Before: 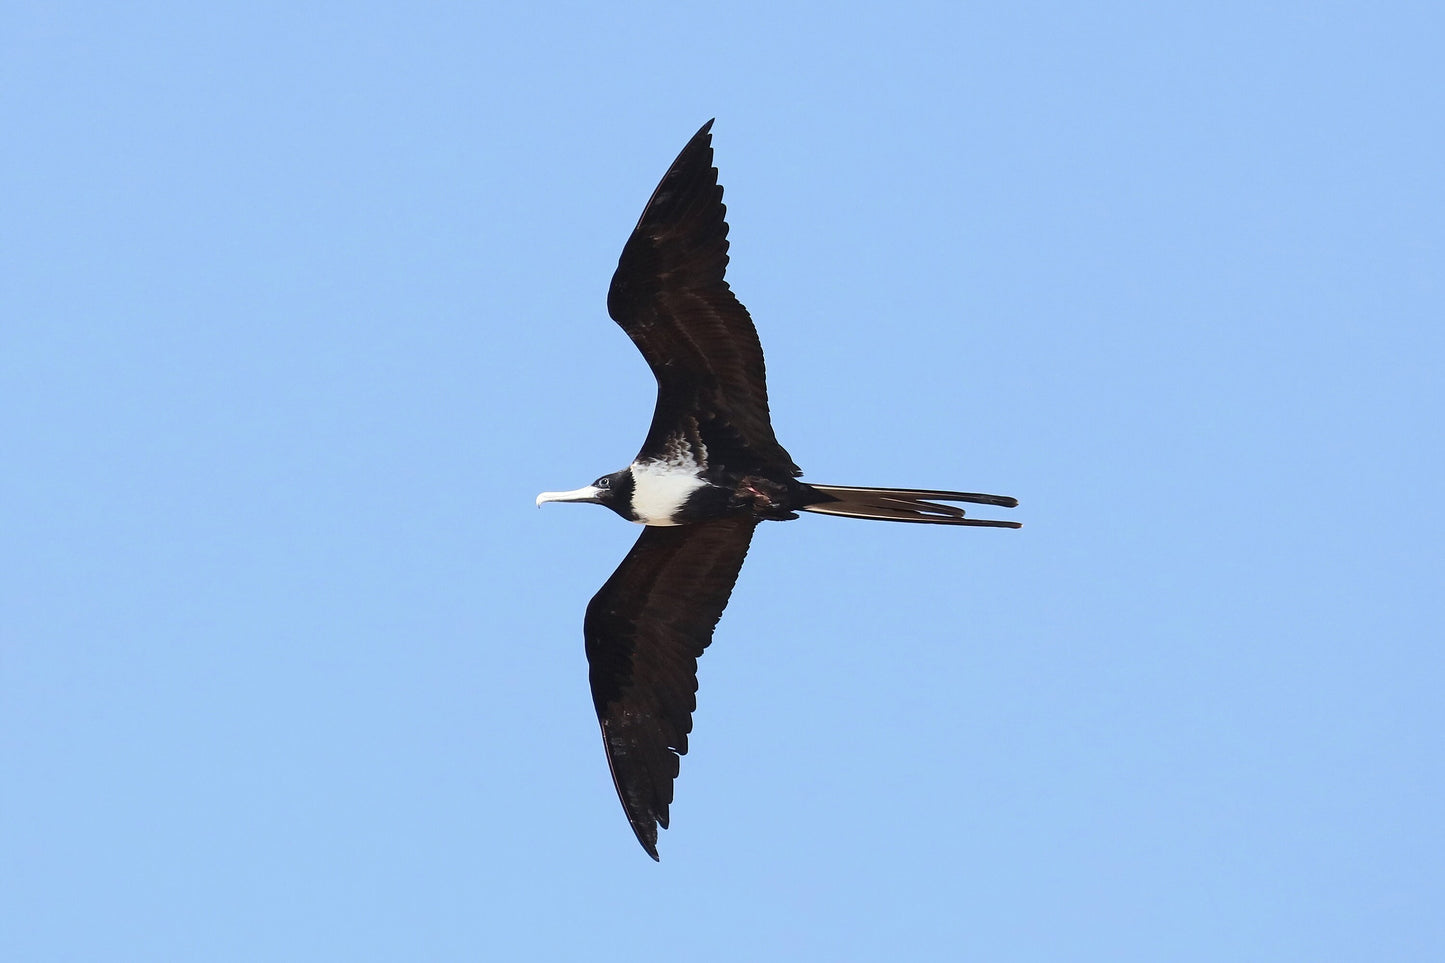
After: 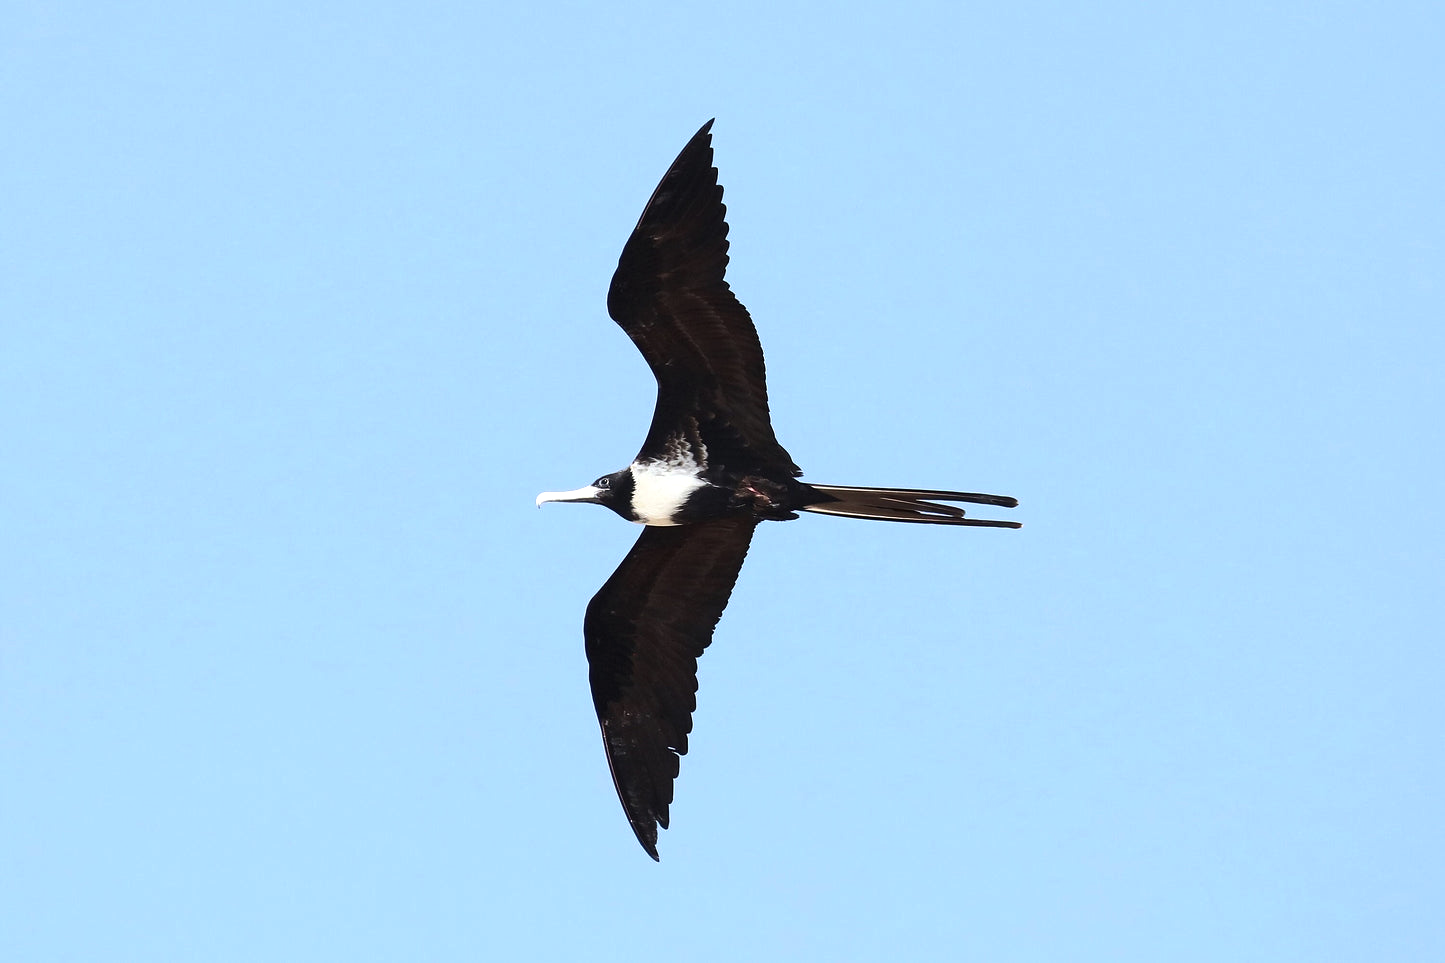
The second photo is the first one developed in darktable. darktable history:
local contrast: mode bilateral grid, contrast 99, coarseness 99, detail 108%, midtone range 0.2
tone equalizer: -8 EV -0.442 EV, -7 EV -0.372 EV, -6 EV -0.348 EV, -5 EV -0.23 EV, -3 EV 0.204 EV, -2 EV 0.309 EV, -1 EV 0.413 EV, +0 EV 0.422 EV, edges refinement/feathering 500, mask exposure compensation -1.57 EV, preserve details no
